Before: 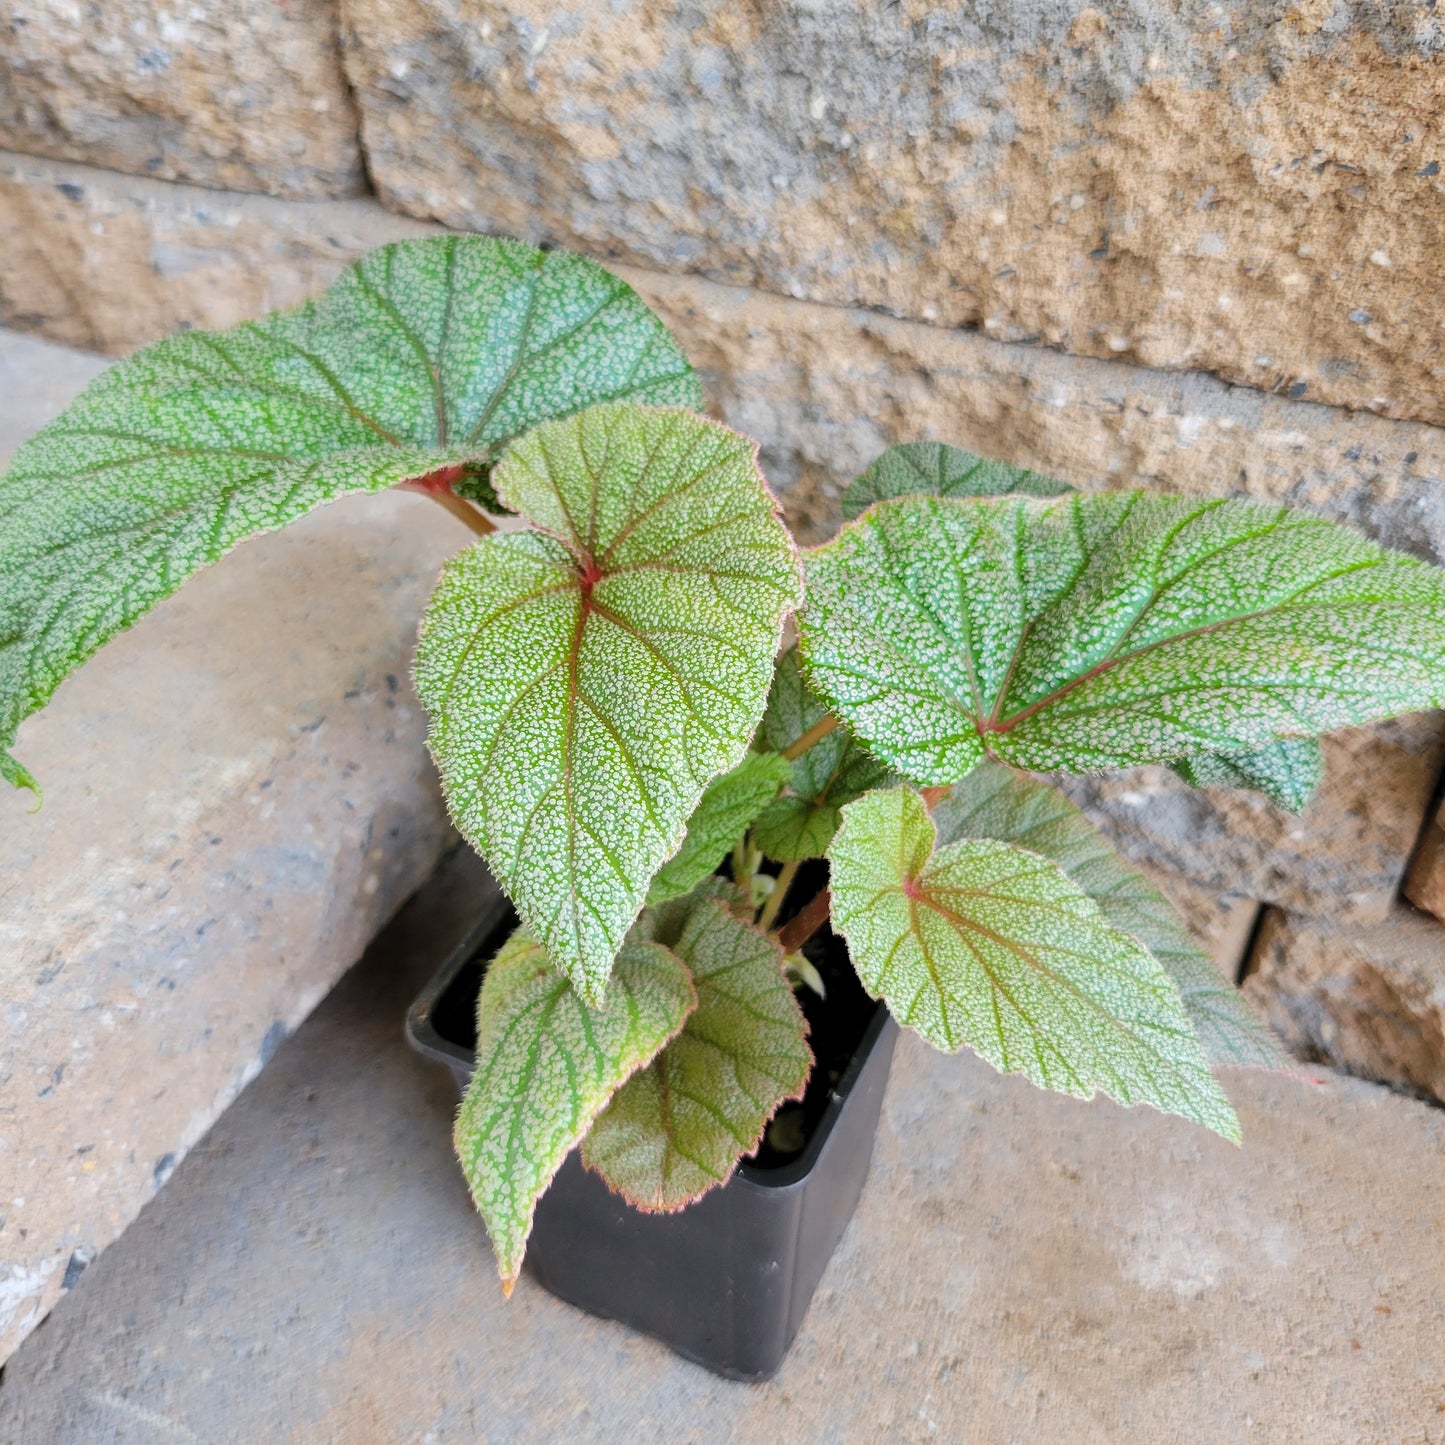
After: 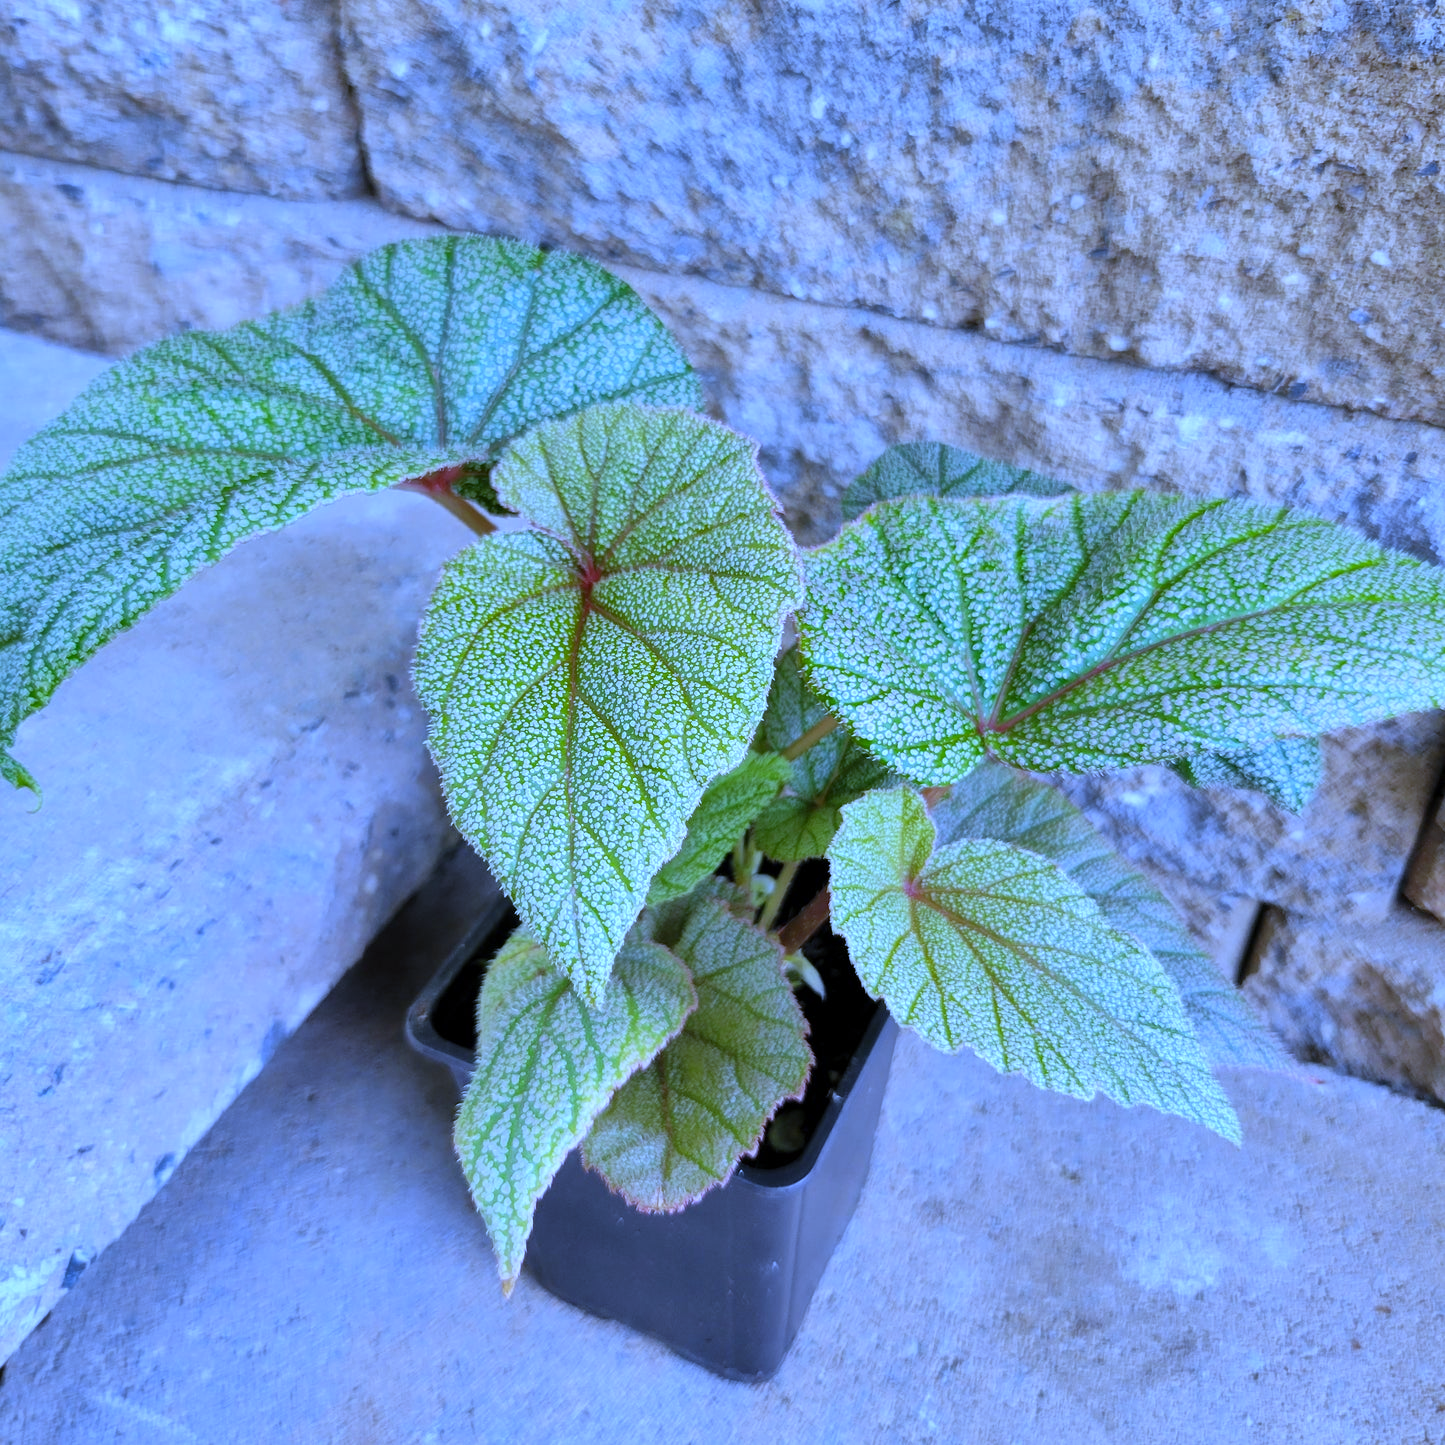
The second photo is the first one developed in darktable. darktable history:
shadows and highlights: soften with gaussian
white balance: red 0.766, blue 1.537
